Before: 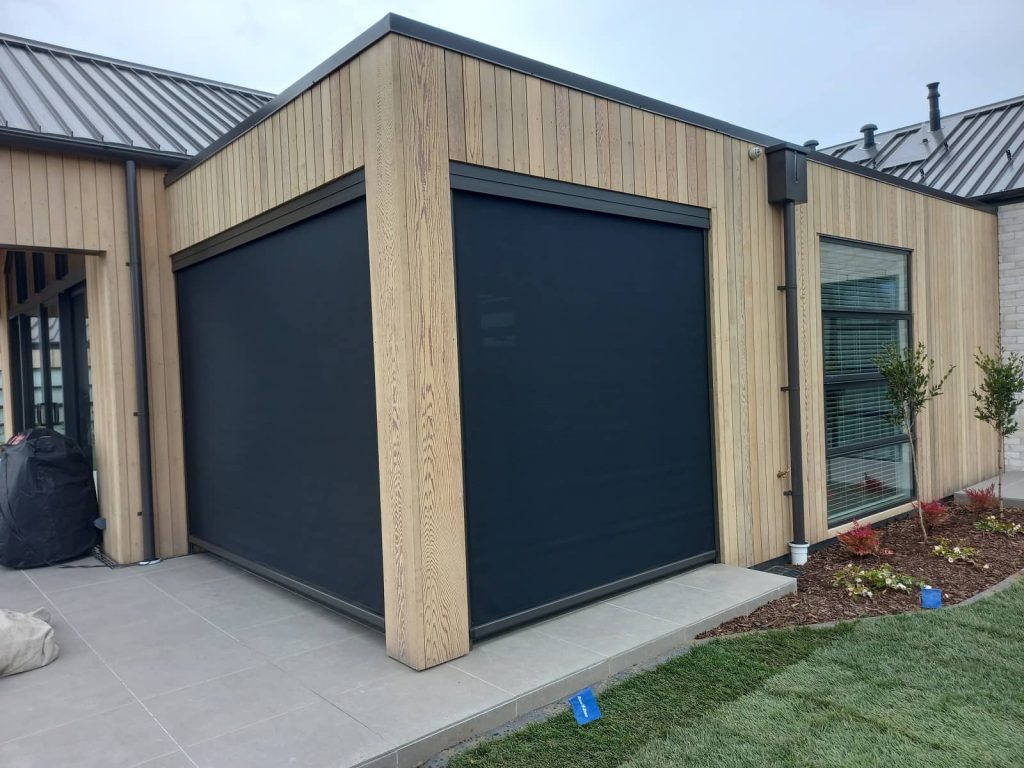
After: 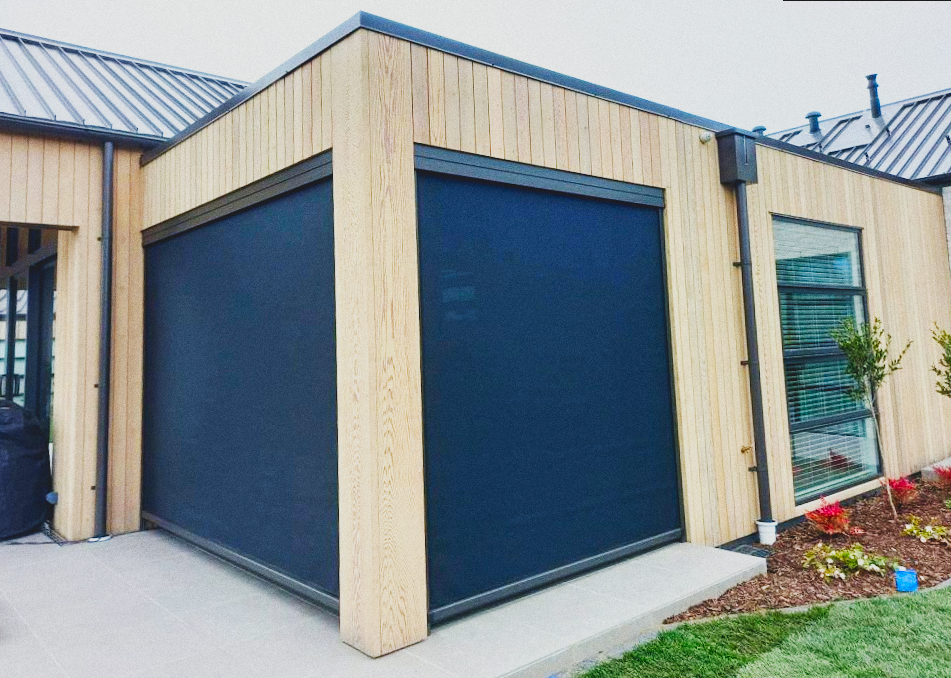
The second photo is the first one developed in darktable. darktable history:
grain: coarseness 0.09 ISO
crop and rotate: top 0%, bottom 11.49%
rotate and perspective: rotation 0.215°, lens shift (vertical) -0.139, crop left 0.069, crop right 0.939, crop top 0.002, crop bottom 0.996
contrast brightness saturation: contrast -0.19, saturation 0.19
base curve: curves: ch0 [(0, 0) (0.007, 0.004) (0.027, 0.03) (0.046, 0.07) (0.207, 0.54) (0.442, 0.872) (0.673, 0.972) (1, 1)], preserve colors none
